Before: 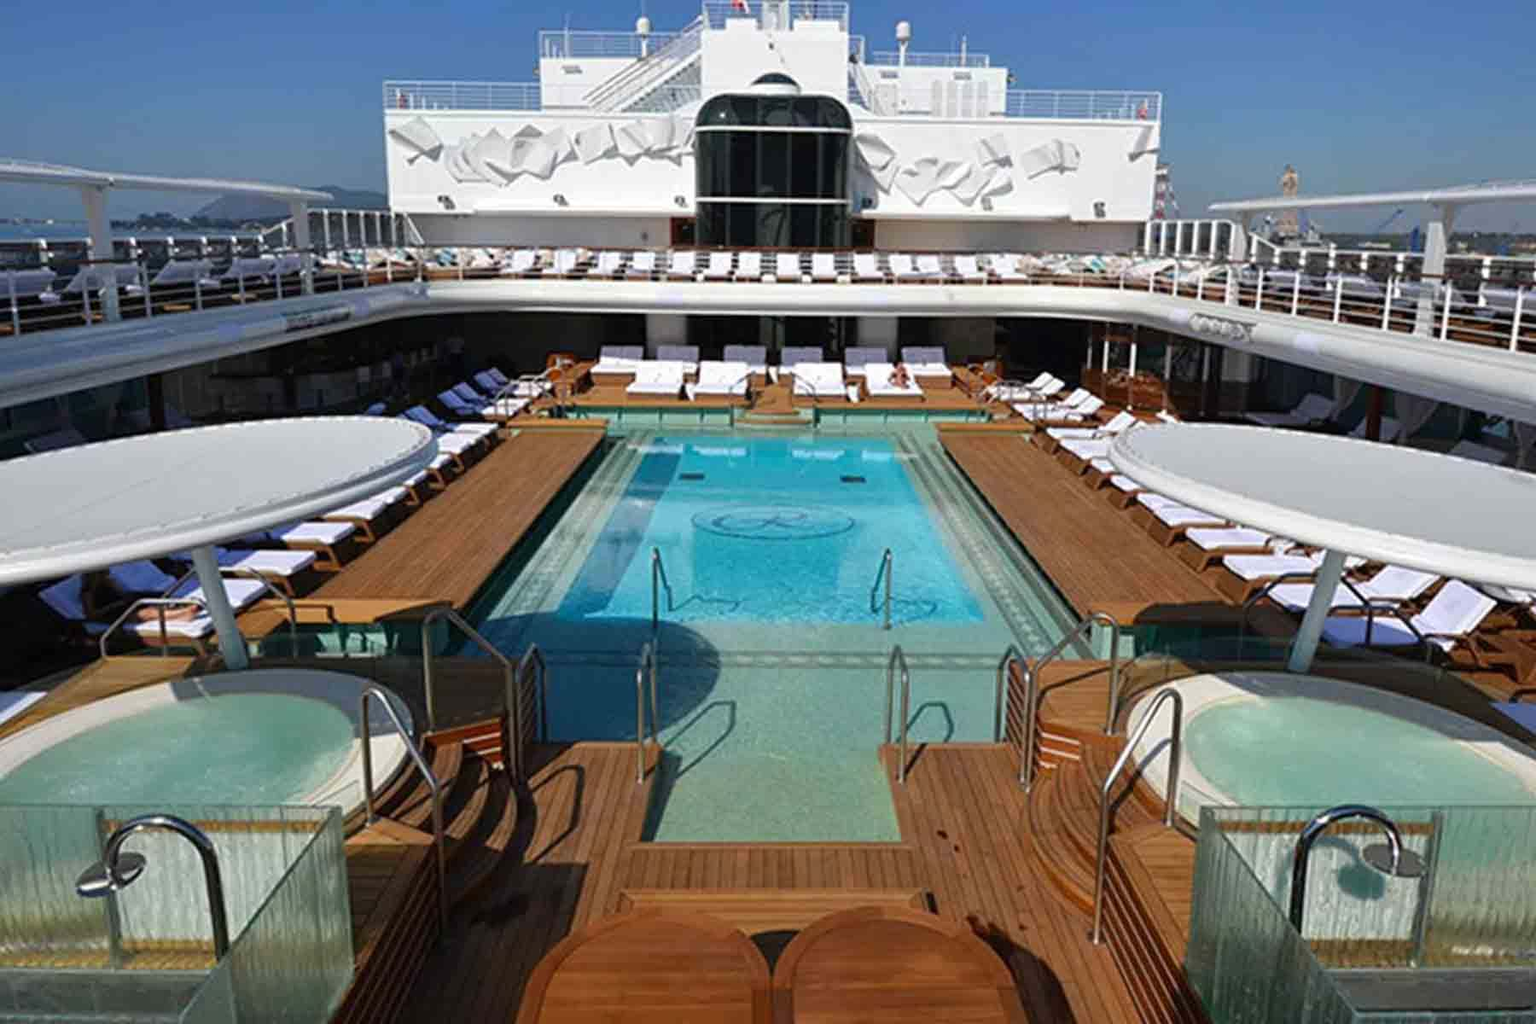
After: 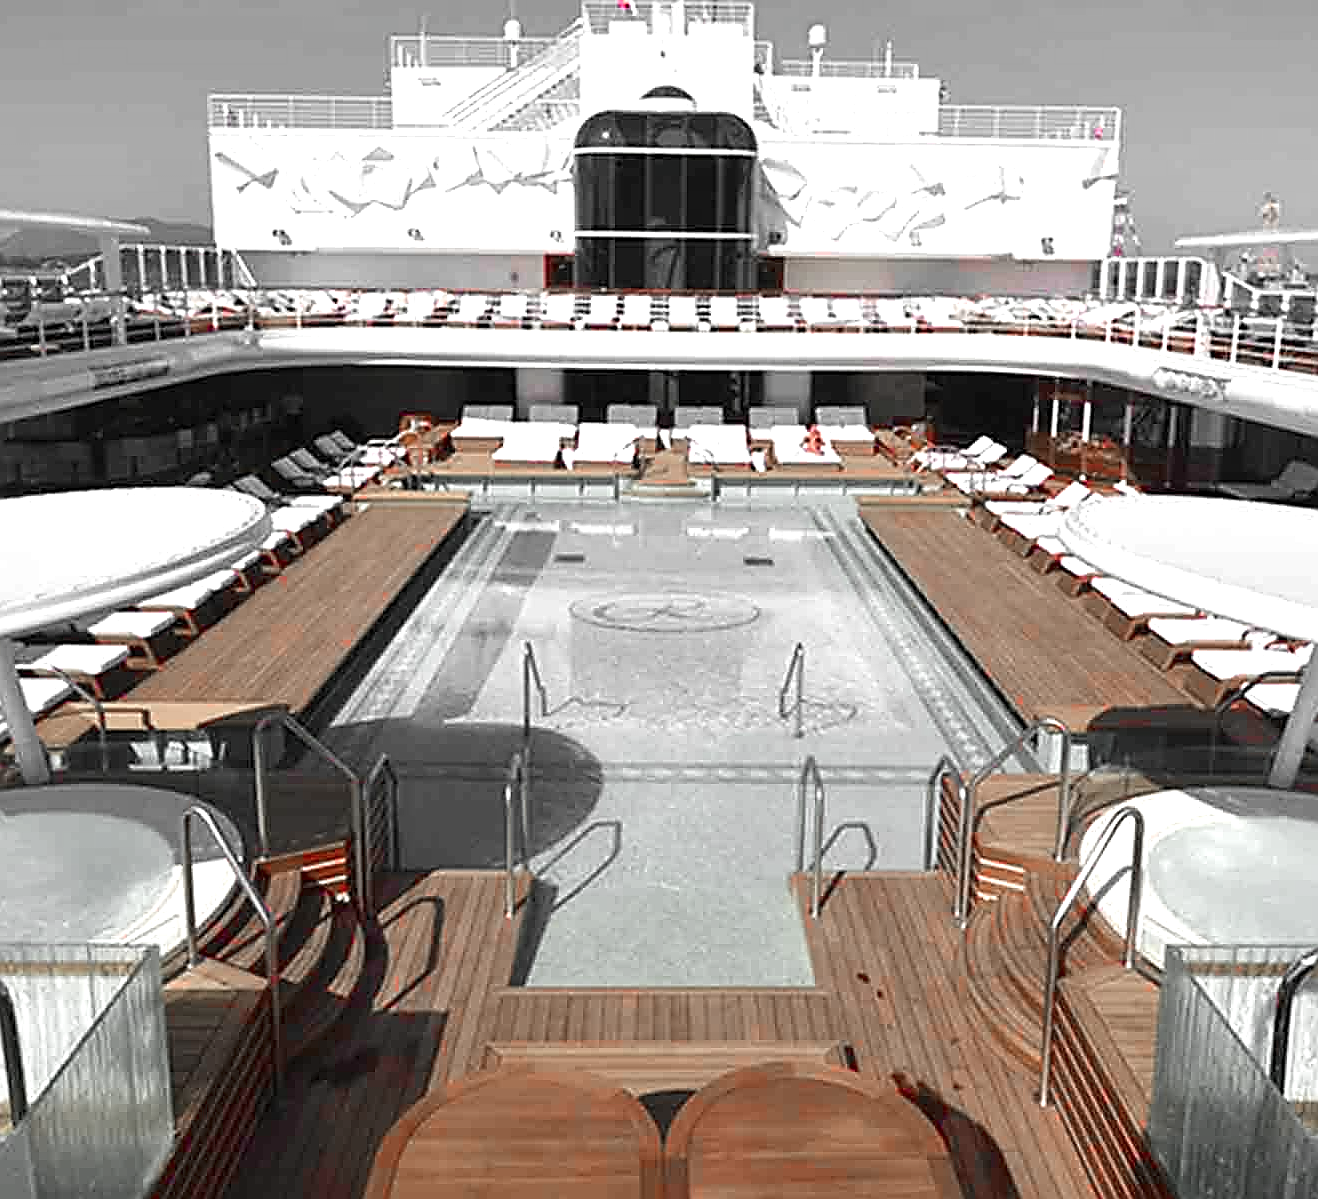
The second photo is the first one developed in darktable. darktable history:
color zones: curves: ch1 [(0, 0.831) (0.08, 0.771) (0.157, 0.268) (0.241, 0.207) (0.562, -0.005) (0.714, -0.013) (0.876, 0.01) (1, 0.831)]
crop: left 13.443%, right 13.31%
sharpen: radius 1.4, amount 1.25, threshold 0.7
exposure: black level correction 0, exposure 0.9 EV, compensate highlight preservation false
